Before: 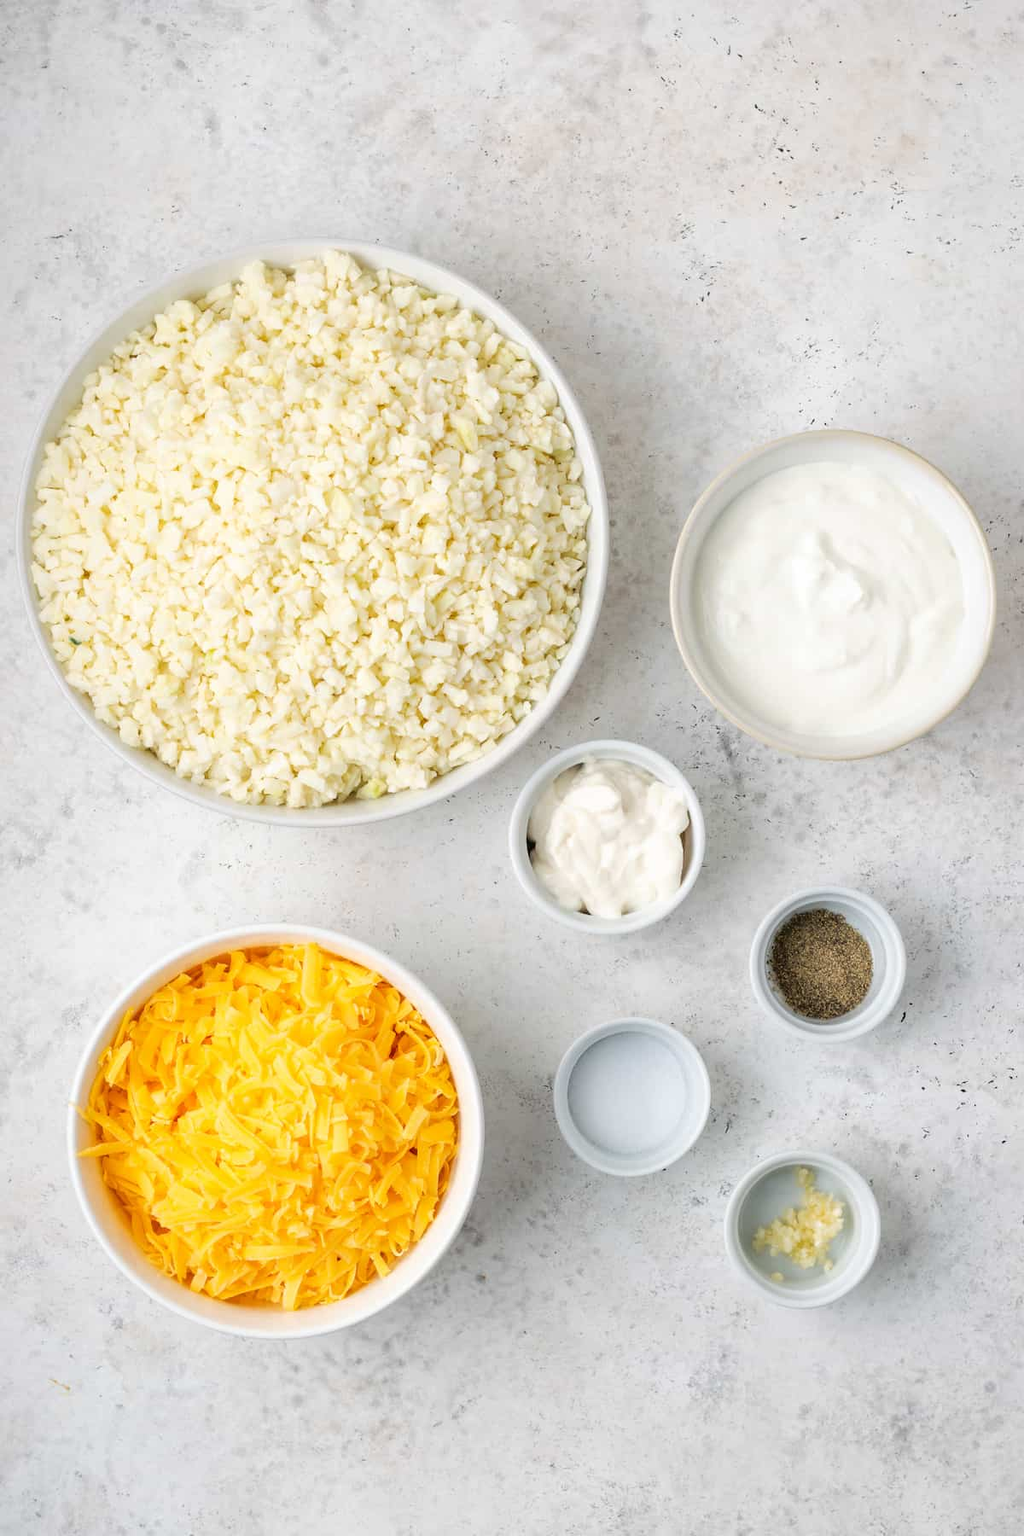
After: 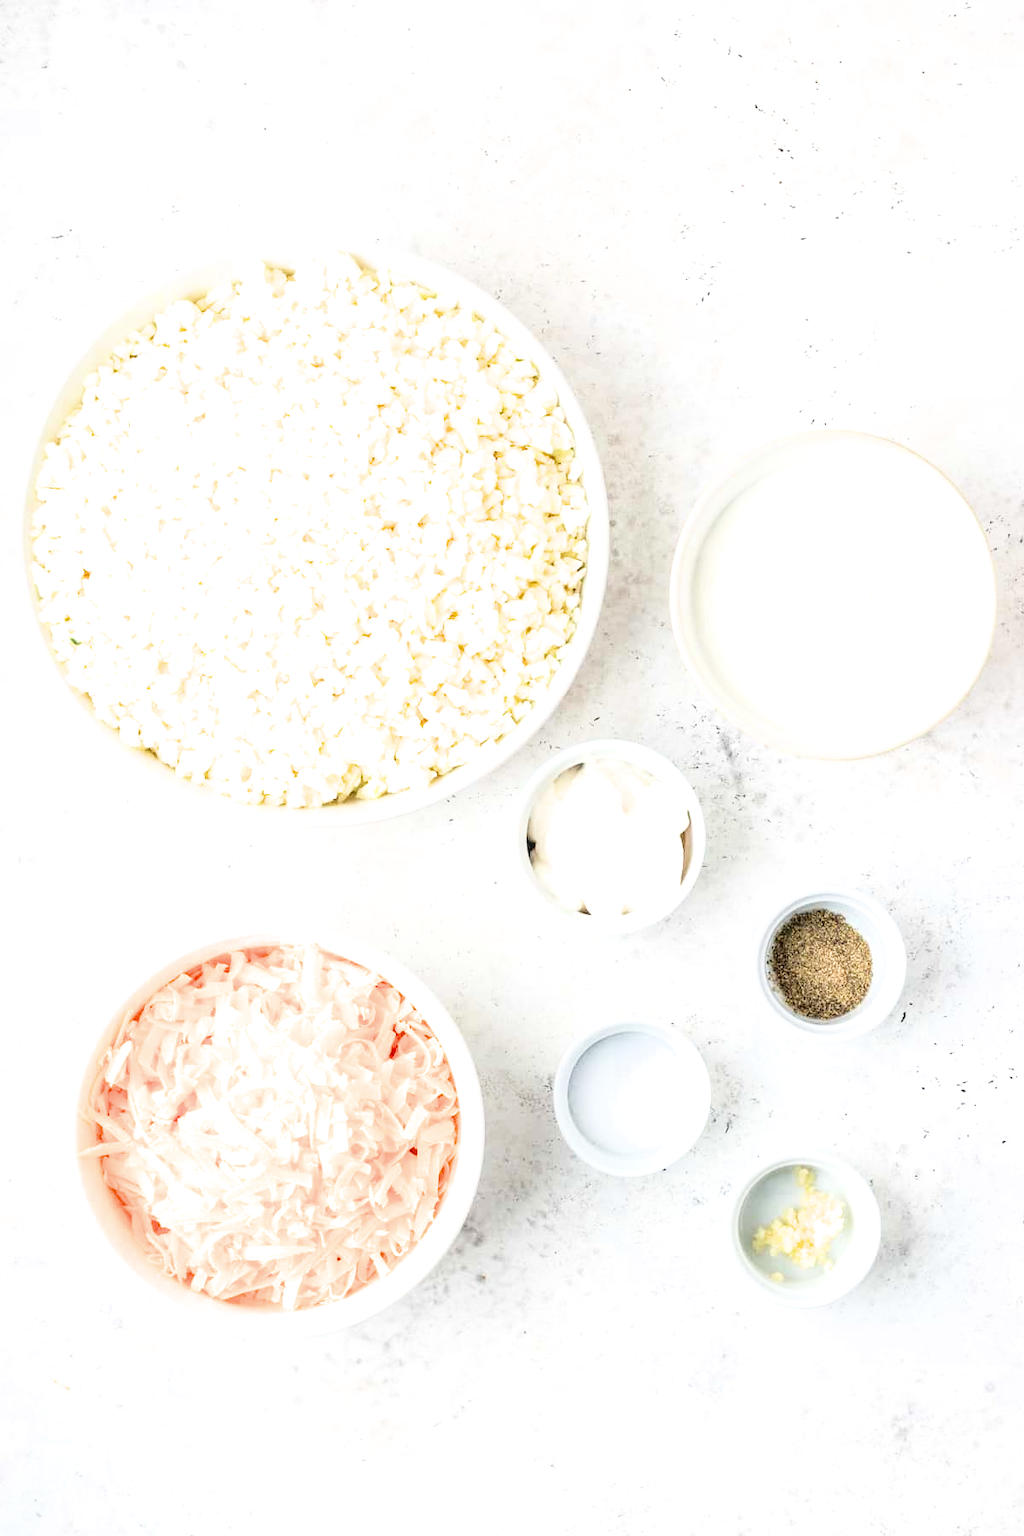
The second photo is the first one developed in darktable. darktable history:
white balance: emerald 1
local contrast: on, module defaults
filmic rgb: black relative exposure -5.83 EV, white relative exposure 3.4 EV, hardness 3.68
exposure: black level correction 0, exposure 1.5 EV, compensate highlight preservation false
levels: levels [0.018, 0.493, 1]
